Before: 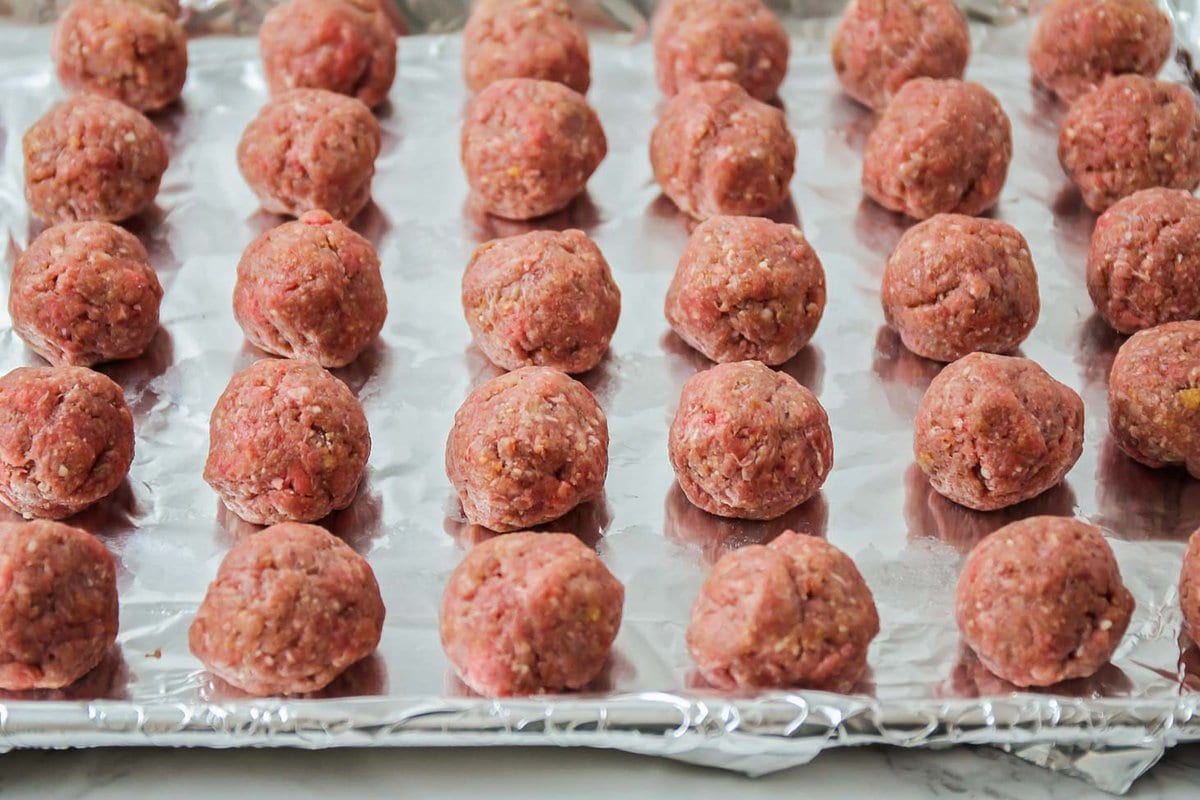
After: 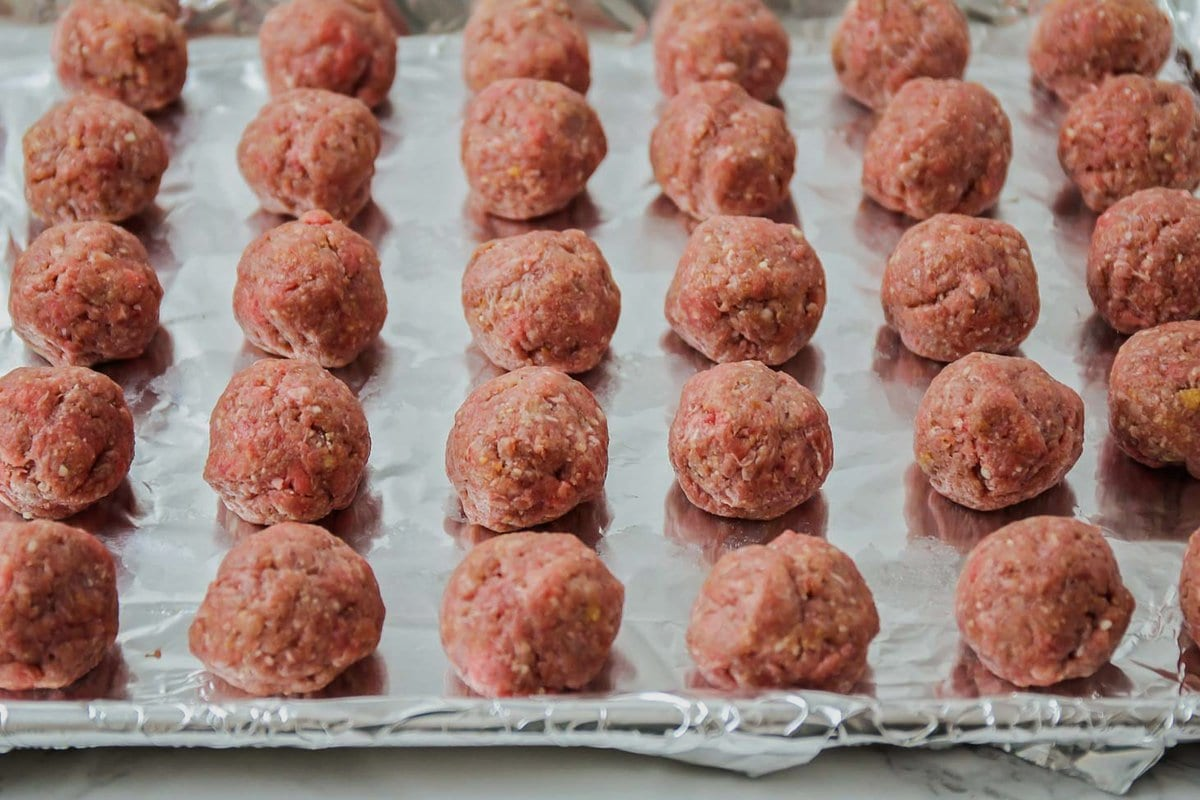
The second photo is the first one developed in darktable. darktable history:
exposure: exposure -0.292 EV, compensate exposure bias true, compensate highlight preservation false
